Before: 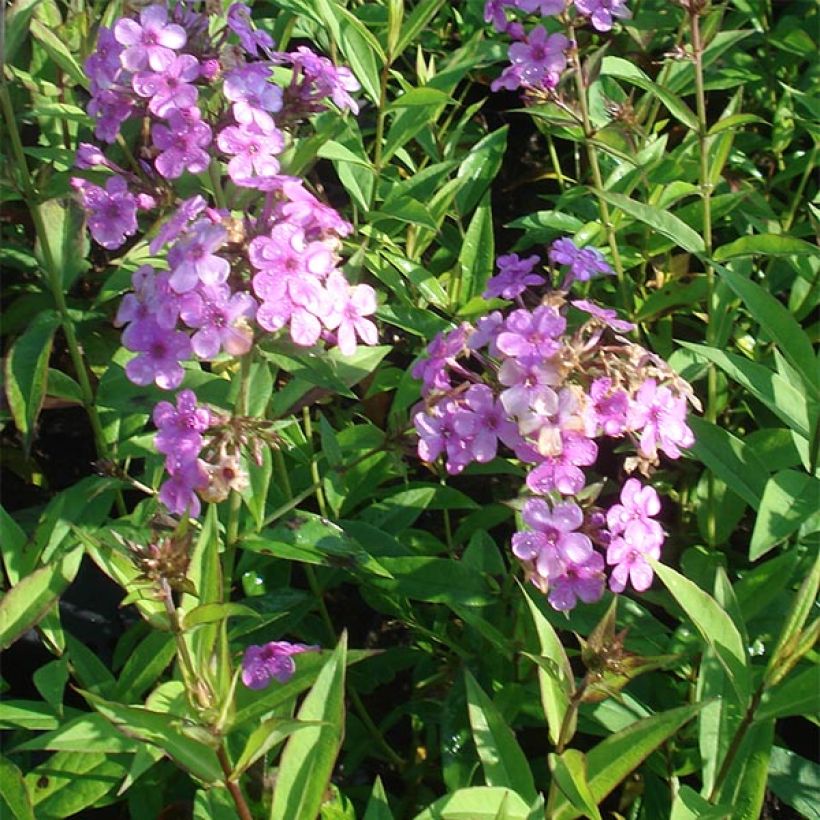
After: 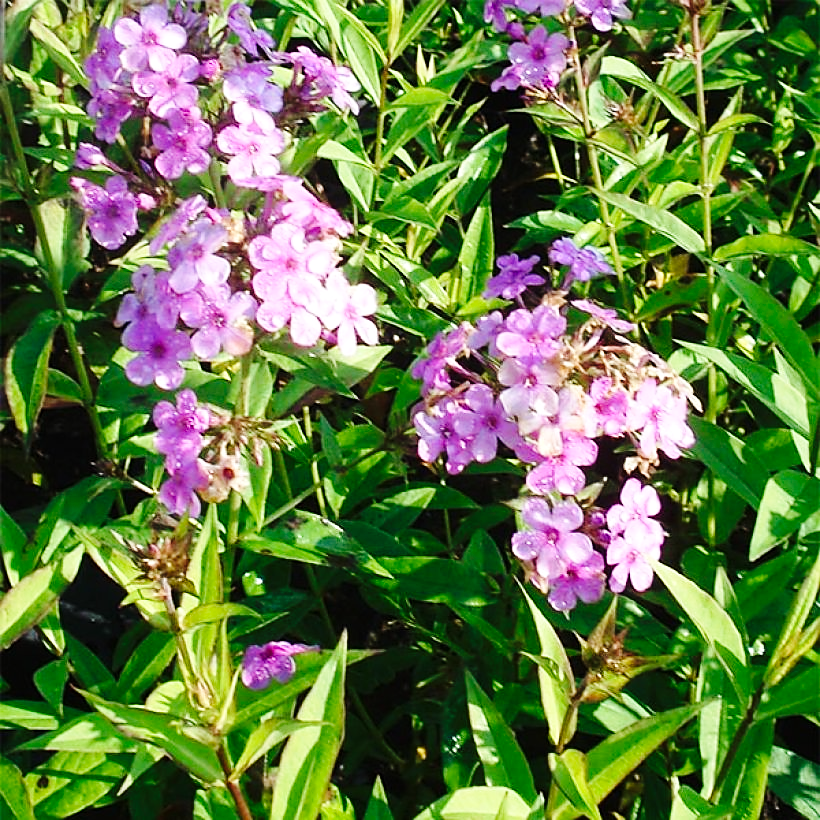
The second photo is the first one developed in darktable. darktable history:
exposure: exposure 0.127 EV, compensate highlight preservation false
sharpen: radius 1.812, amount 0.412, threshold 1.43
base curve: curves: ch0 [(0, 0) (0.036, 0.025) (0.121, 0.166) (0.206, 0.329) (0.605, 0.79) (1, 1)], preserve colors none
